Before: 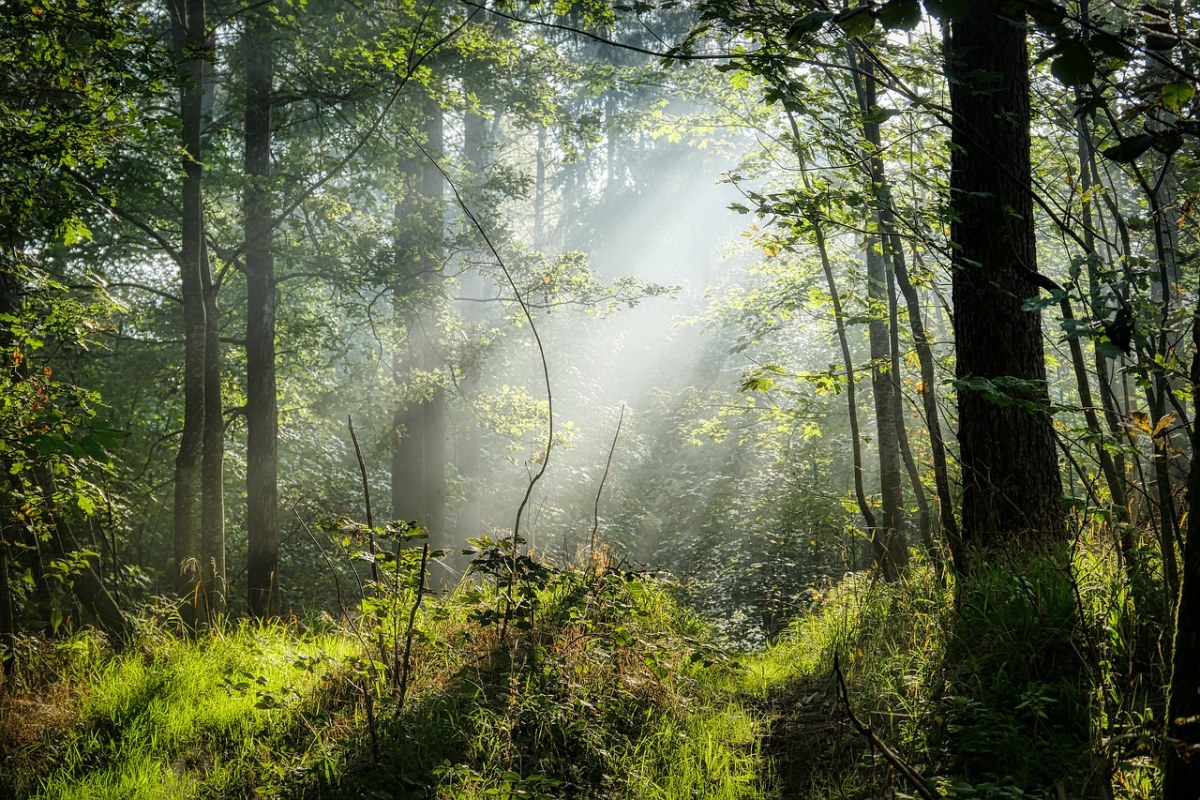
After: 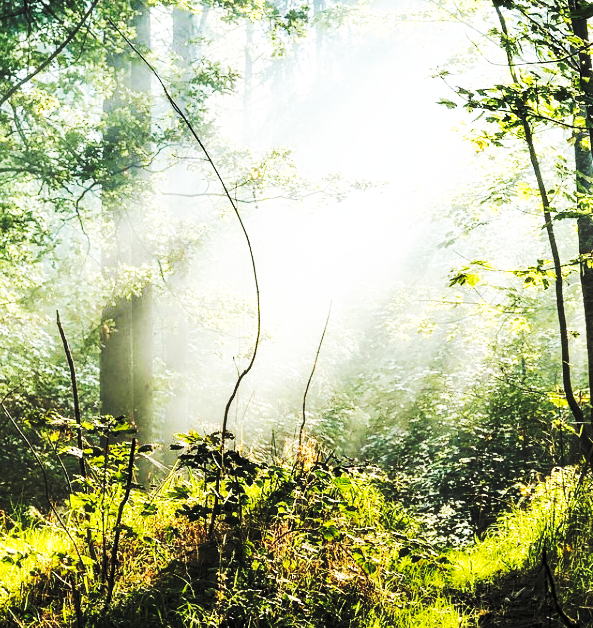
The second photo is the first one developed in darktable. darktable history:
base curve: curves: ch0 [(0, 0.015) (0.085, 0.116) (0.134, 0.298) (0.19, 0.545) (0.296, 0.764) (0.599, 0.982) (1, 1)], preserve colors none
levels: mode automatic, black 0.023%, white 99.97%, levels [0.062, 0.494, 0.925]
velvia: on, module defaults
crop and rotate: angle 0.02°, left 24.353%, top 13.219%, right 26.156%, bottom 8.224%
